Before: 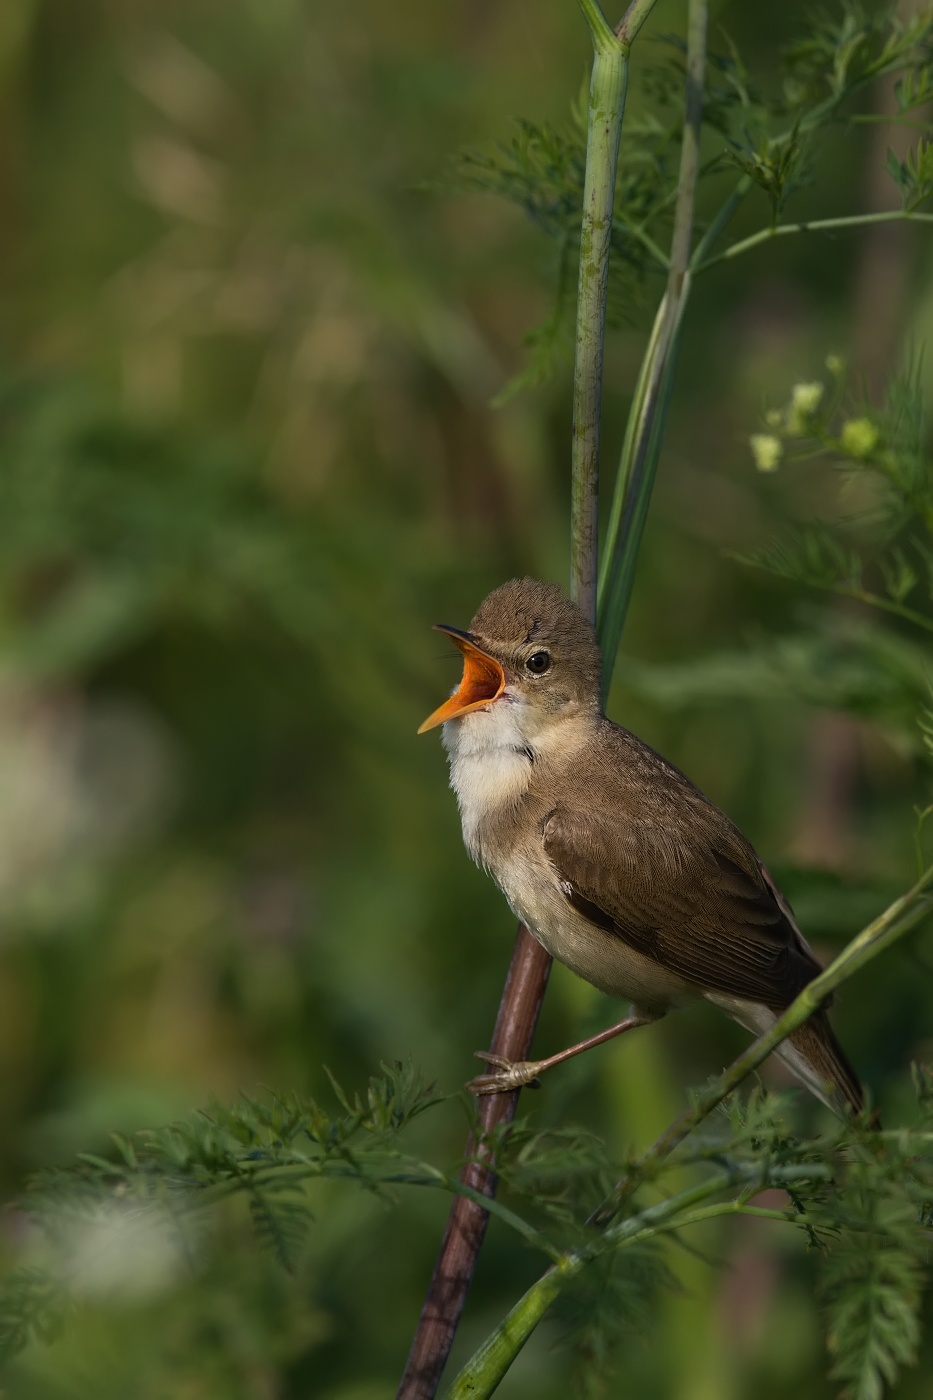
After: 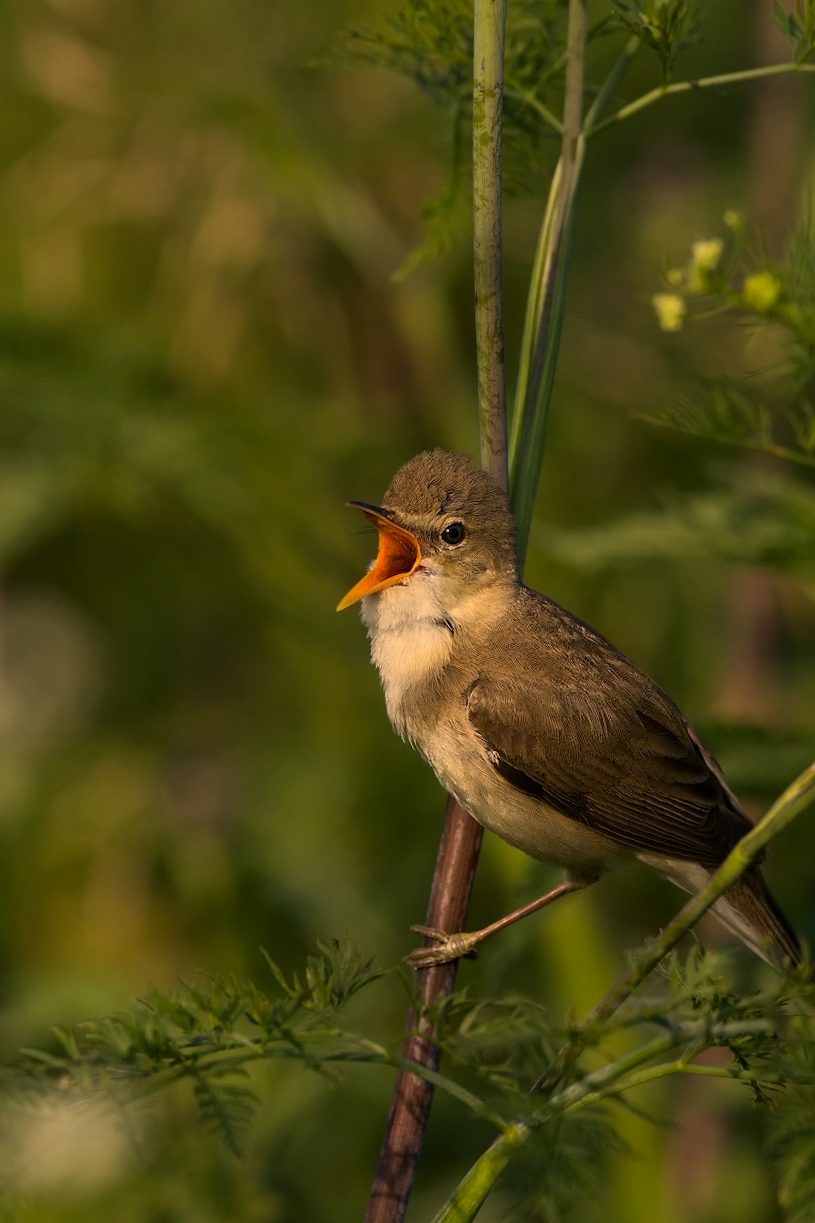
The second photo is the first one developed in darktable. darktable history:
crop and rotate: angle 3.09°, left 5.694%, top 5.677%
local contrast: mode bilateral grid, contrast 20, coarseness 51, detail 119%, midtone range 0.2
color correction: highlights a* 14.83, highlights b* 31.59
